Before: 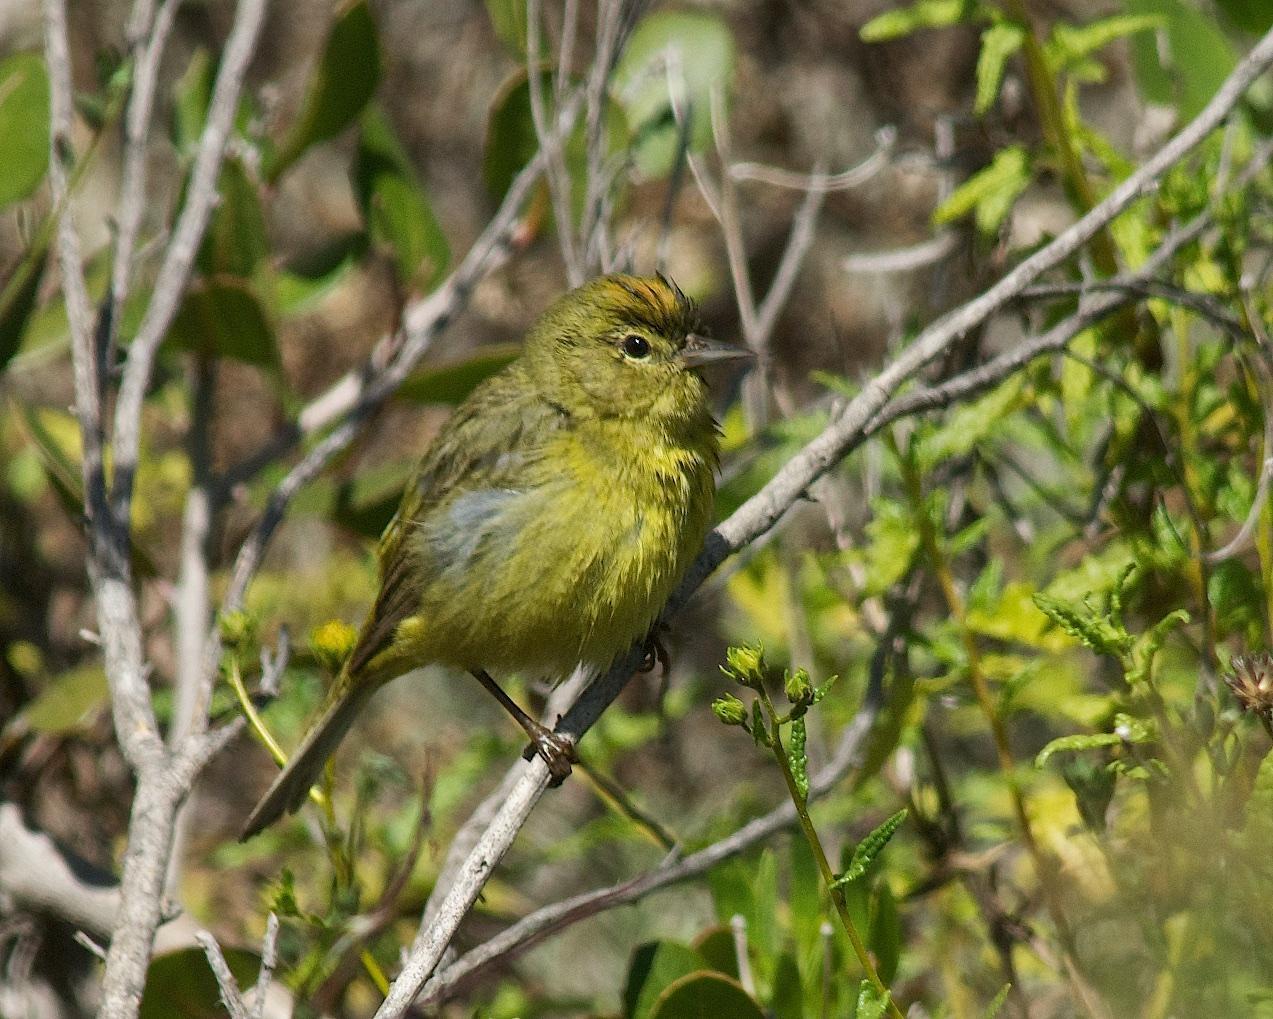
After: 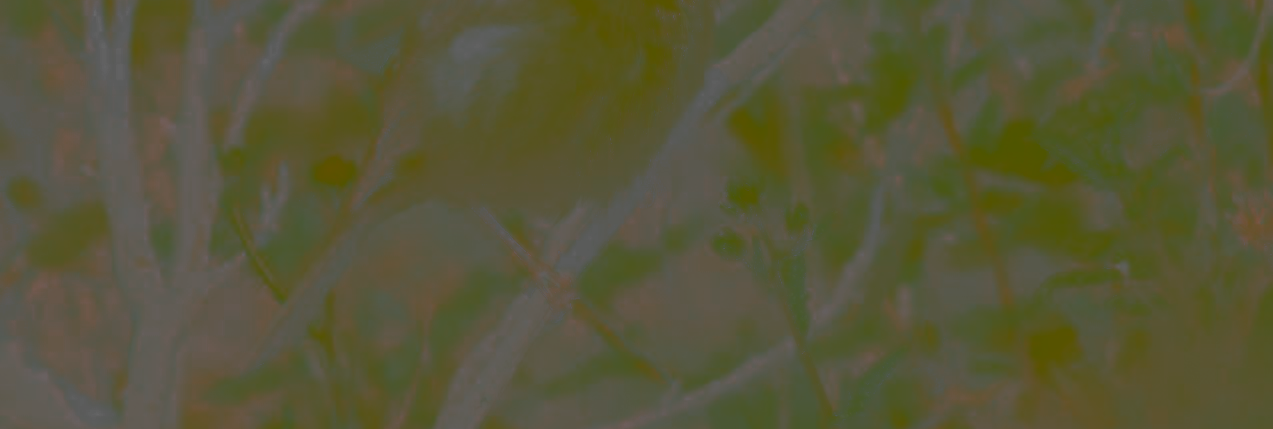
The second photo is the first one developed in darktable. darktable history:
crop: top 45.604%, bottom 12.206%
color zones: curves: ch0 [(0, 0.613) (0.01, 0.613) (0.245, 0.448) (0.498, 0.529) (0.642, 0.665) (0.879, 0.777) (0.99, 0.613)]; ch1 [(0, 0.035) (0.121, 0.189) (0.259, 0.197) (0.415, 0.061) (0.589, 0.022) (0.732, 0.022) (0.857, 0.026) (0.991, 0.053)]
contrast brightness saturation: contrast -0.975, brightness -0.171, saturation 0.738
